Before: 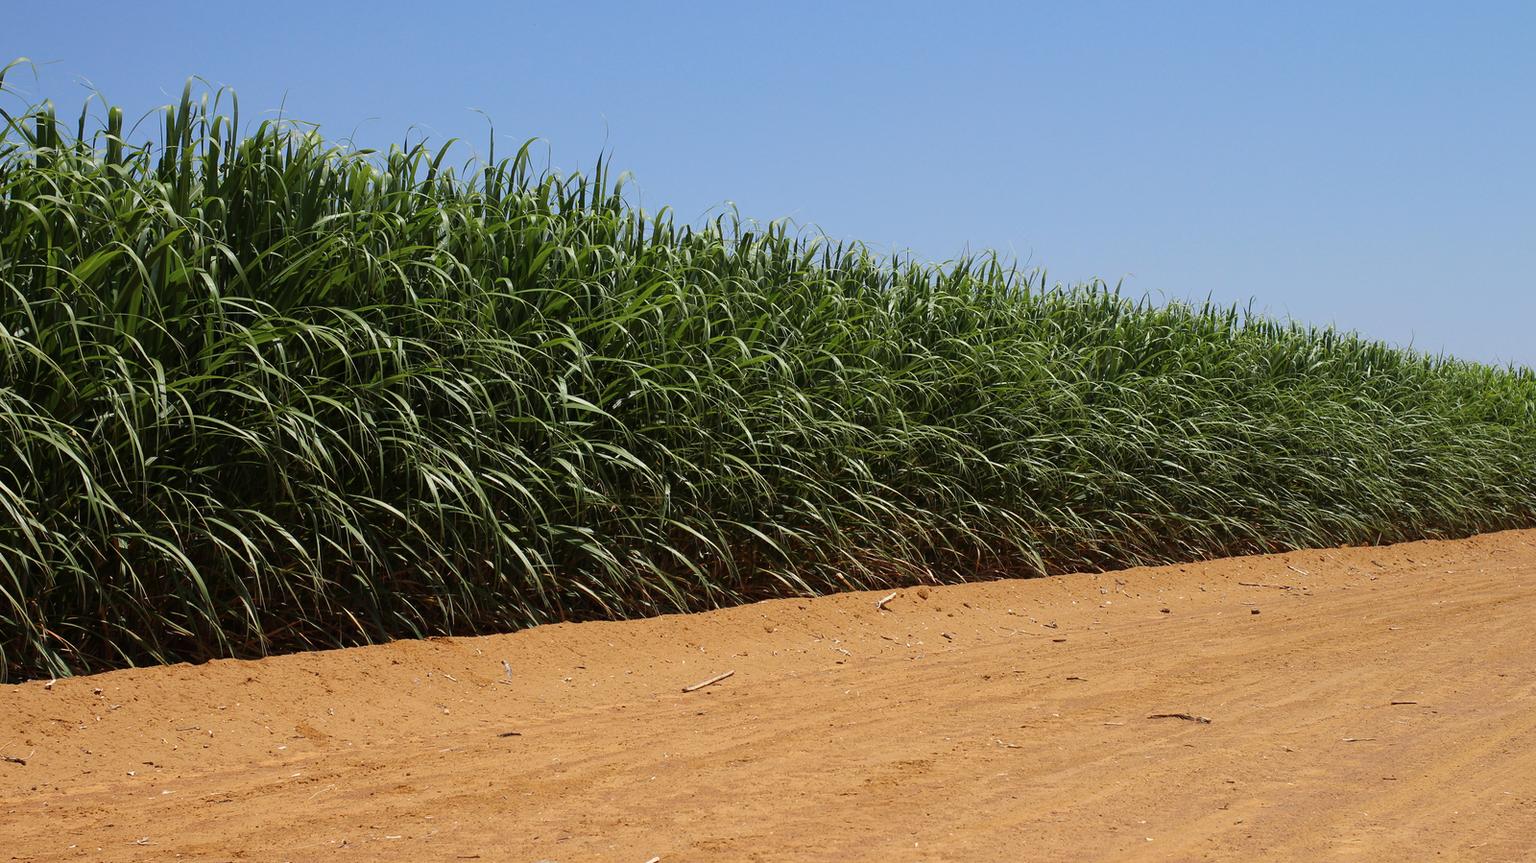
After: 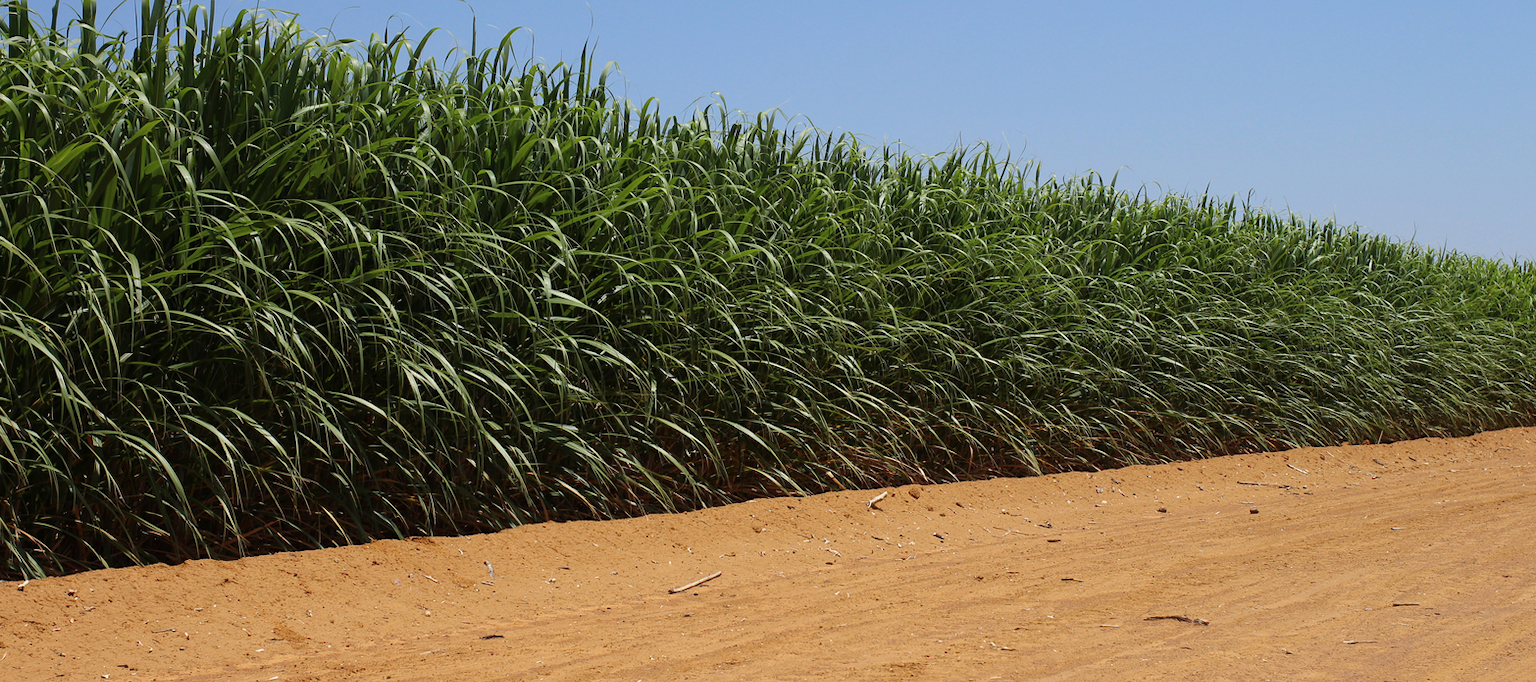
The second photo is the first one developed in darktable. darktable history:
crop and rotate: left 1.816%, top 12.956%, right 0.297%, bottom 9.523%
